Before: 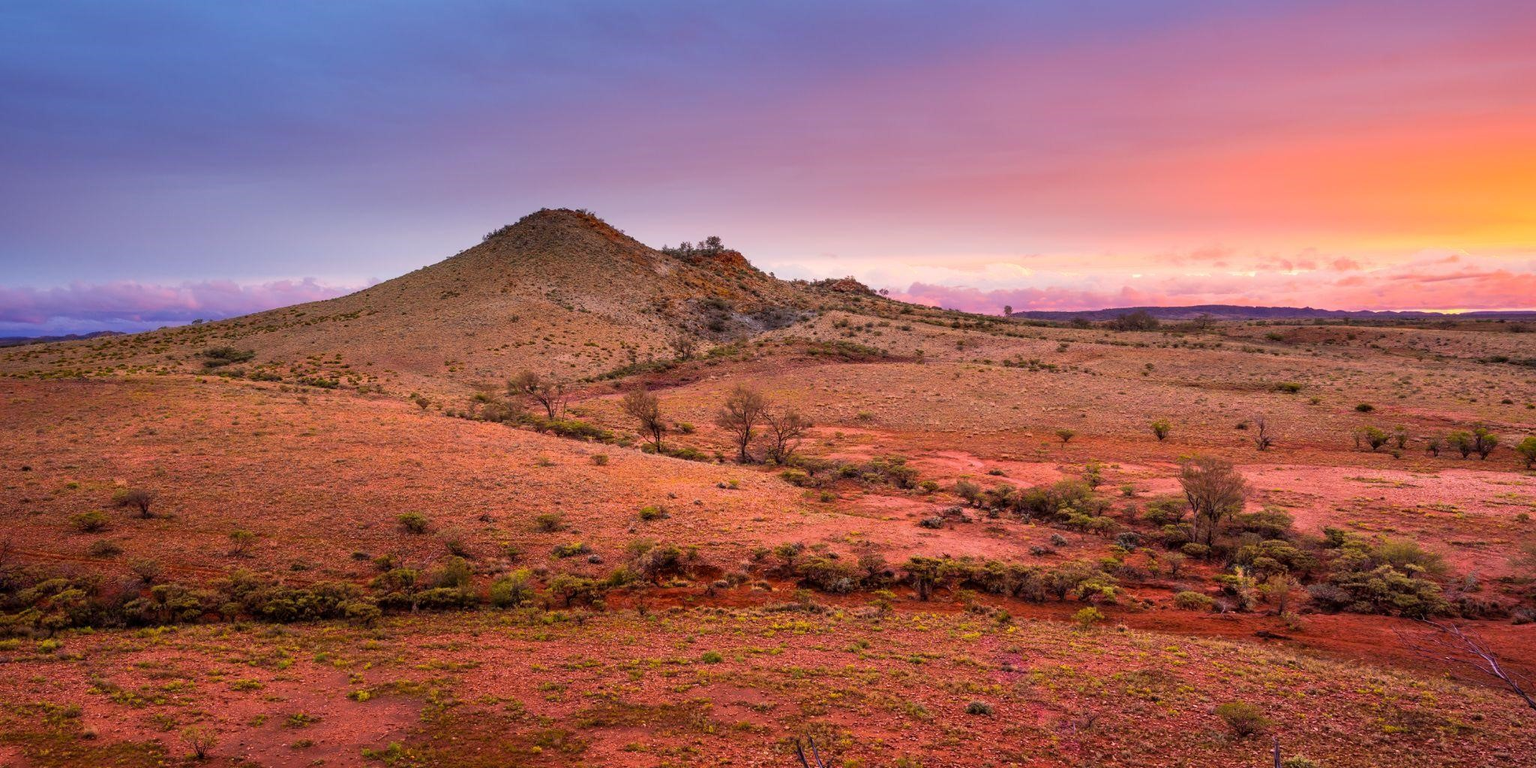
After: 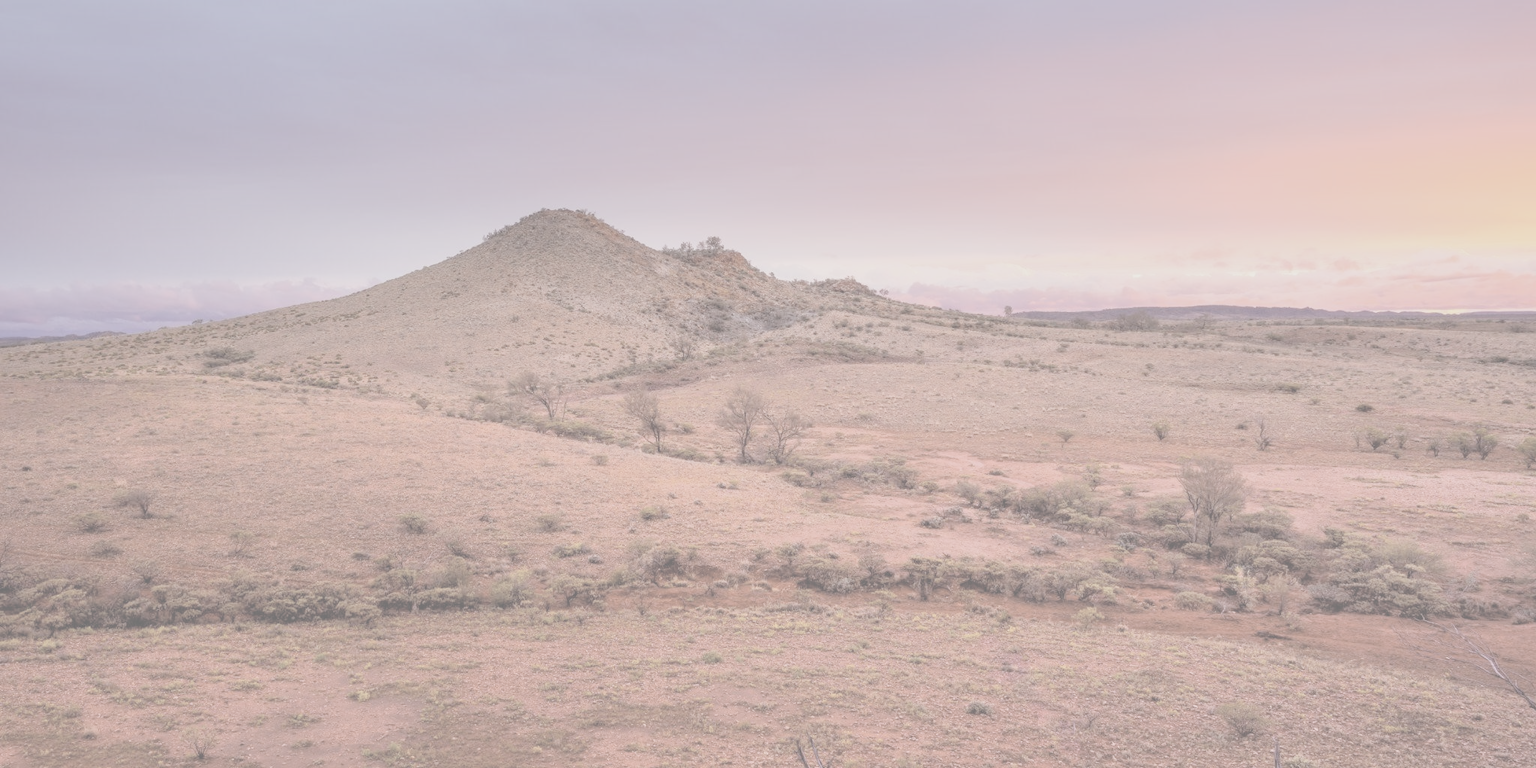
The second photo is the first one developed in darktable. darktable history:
contrast brightness saturation: contrast -0.32, brightness 0.75, saturation -0.78
rgb levels: mode RGB, independent channels, levels [[0, 0.474, 1], [0, 0.5, 1], [0, 0.5, 1]]
